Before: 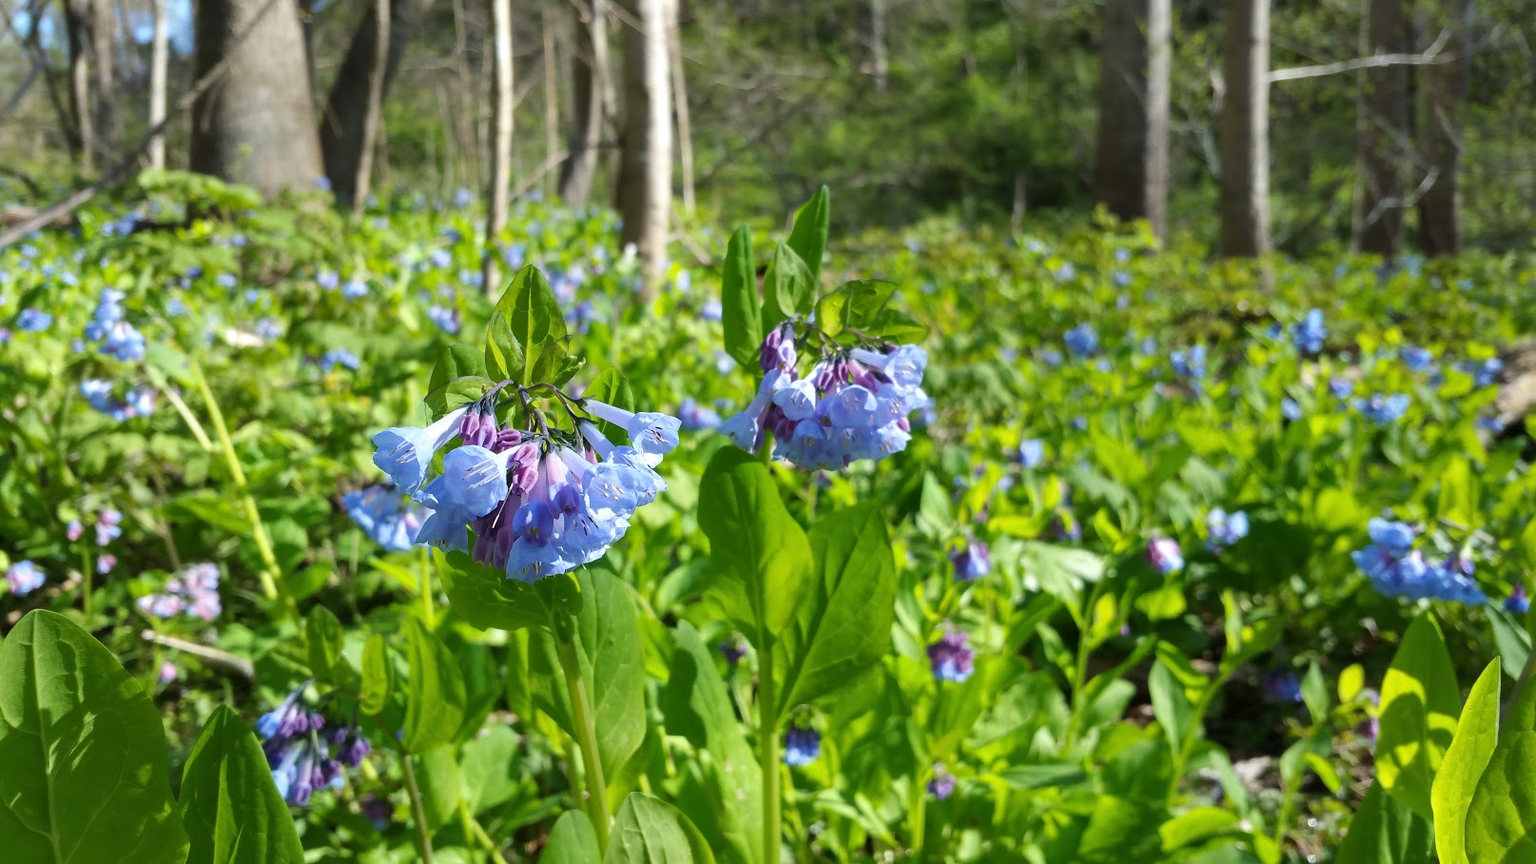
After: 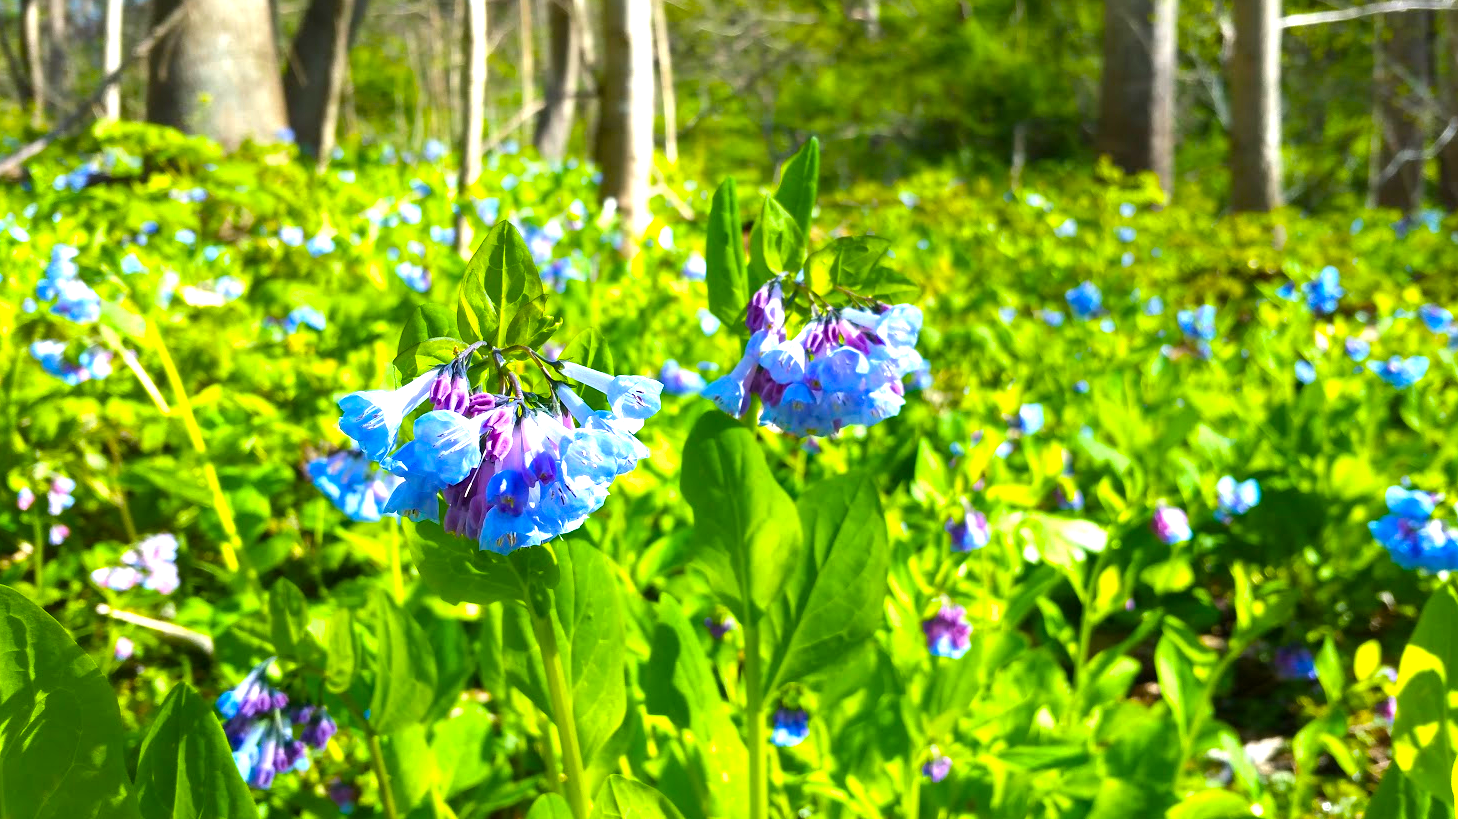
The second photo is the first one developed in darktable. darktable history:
crop: left 3.305%, top 6.436%, right 6.389%, bottom 3.258%
color balance rgb: linear chroma grading › global chroma 10%, perceptual saturation grading › global saturation 40%, perceptual brilliance grading › global brilliance 30%, global vibrance 20%
